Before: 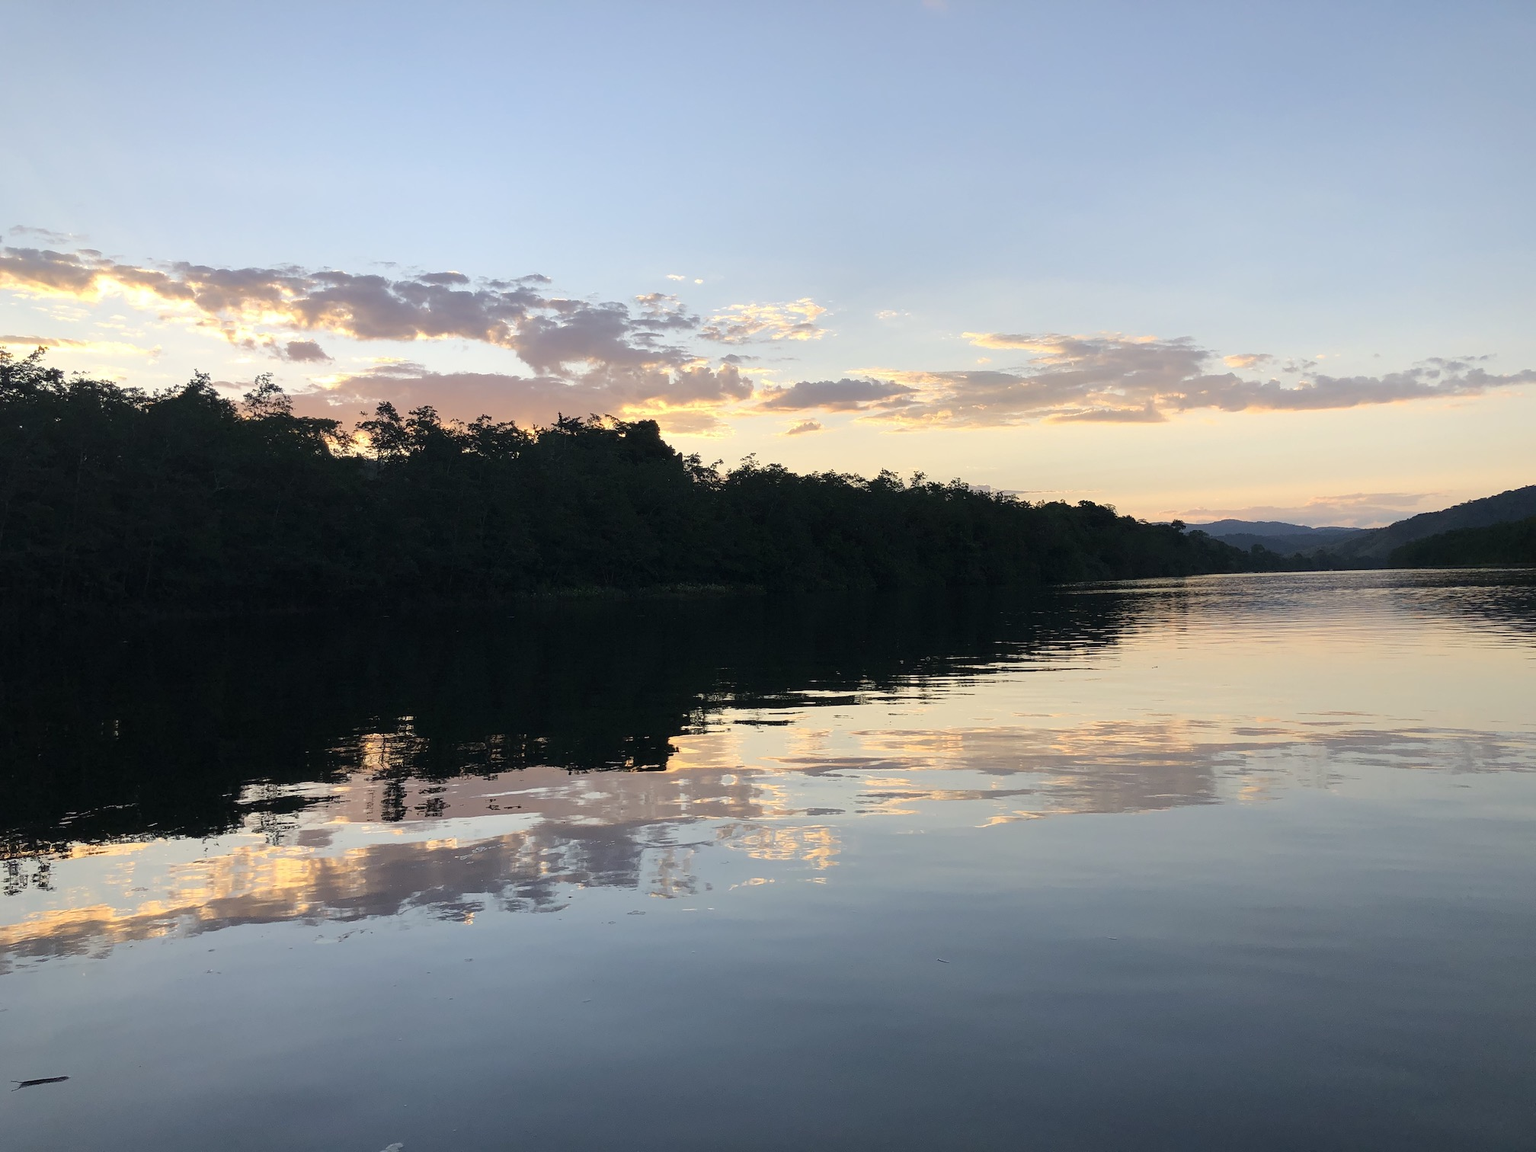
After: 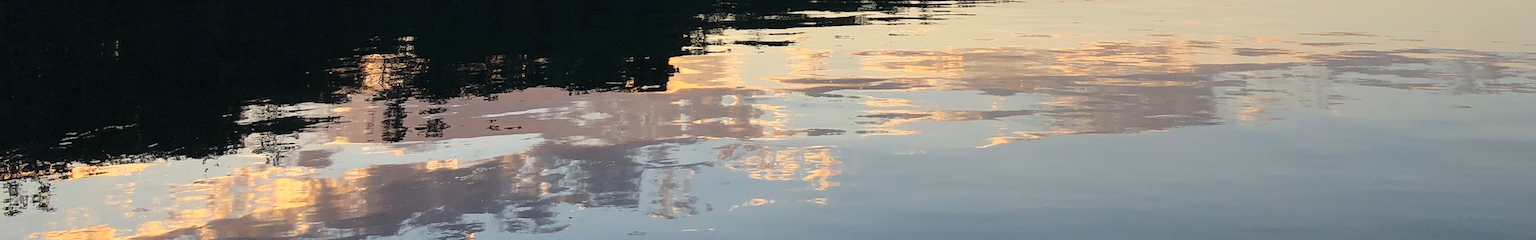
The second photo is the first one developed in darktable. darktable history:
crop and rotate: top 59.071%, bottom 19.97%
